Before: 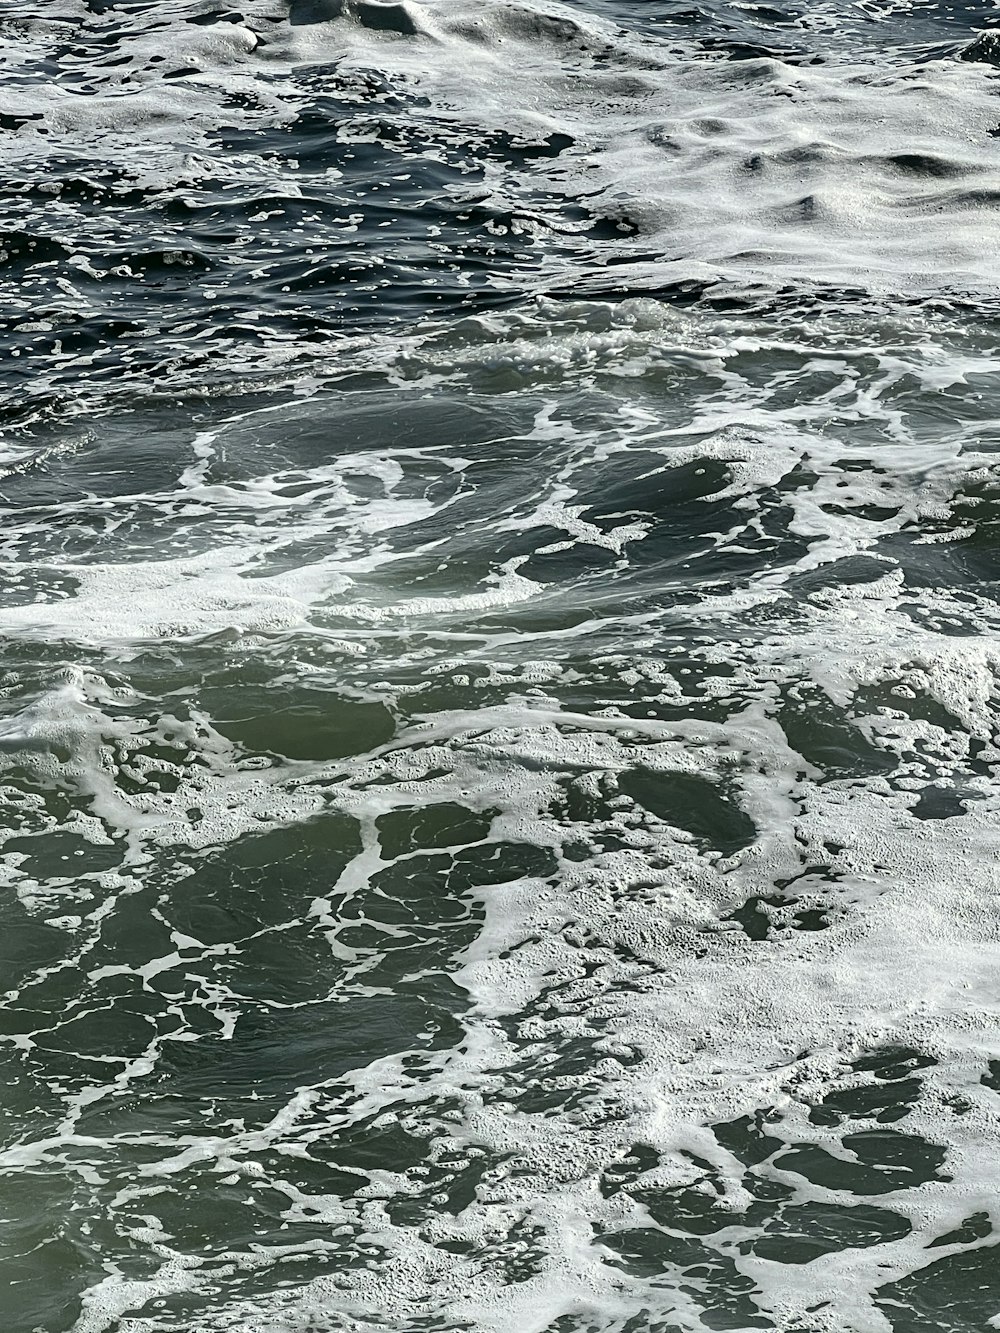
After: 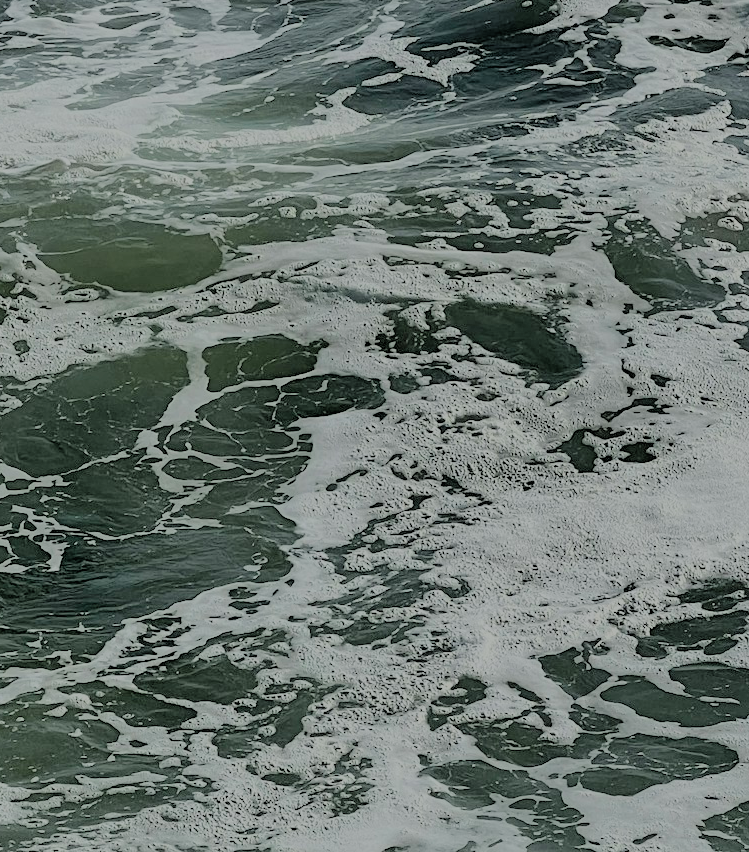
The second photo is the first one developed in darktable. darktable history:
crop and rotate: left 17.385%, top 35.118%, right 7.672%, bottom 0.93%
filmic rgb: black relative exposure -4.45 EV, white relative exposure 6.53 EV, threshold 2.98 EV, hardness 1.89, contrast 0.503, color science v6 (2022), enable highlight reconstruction true
